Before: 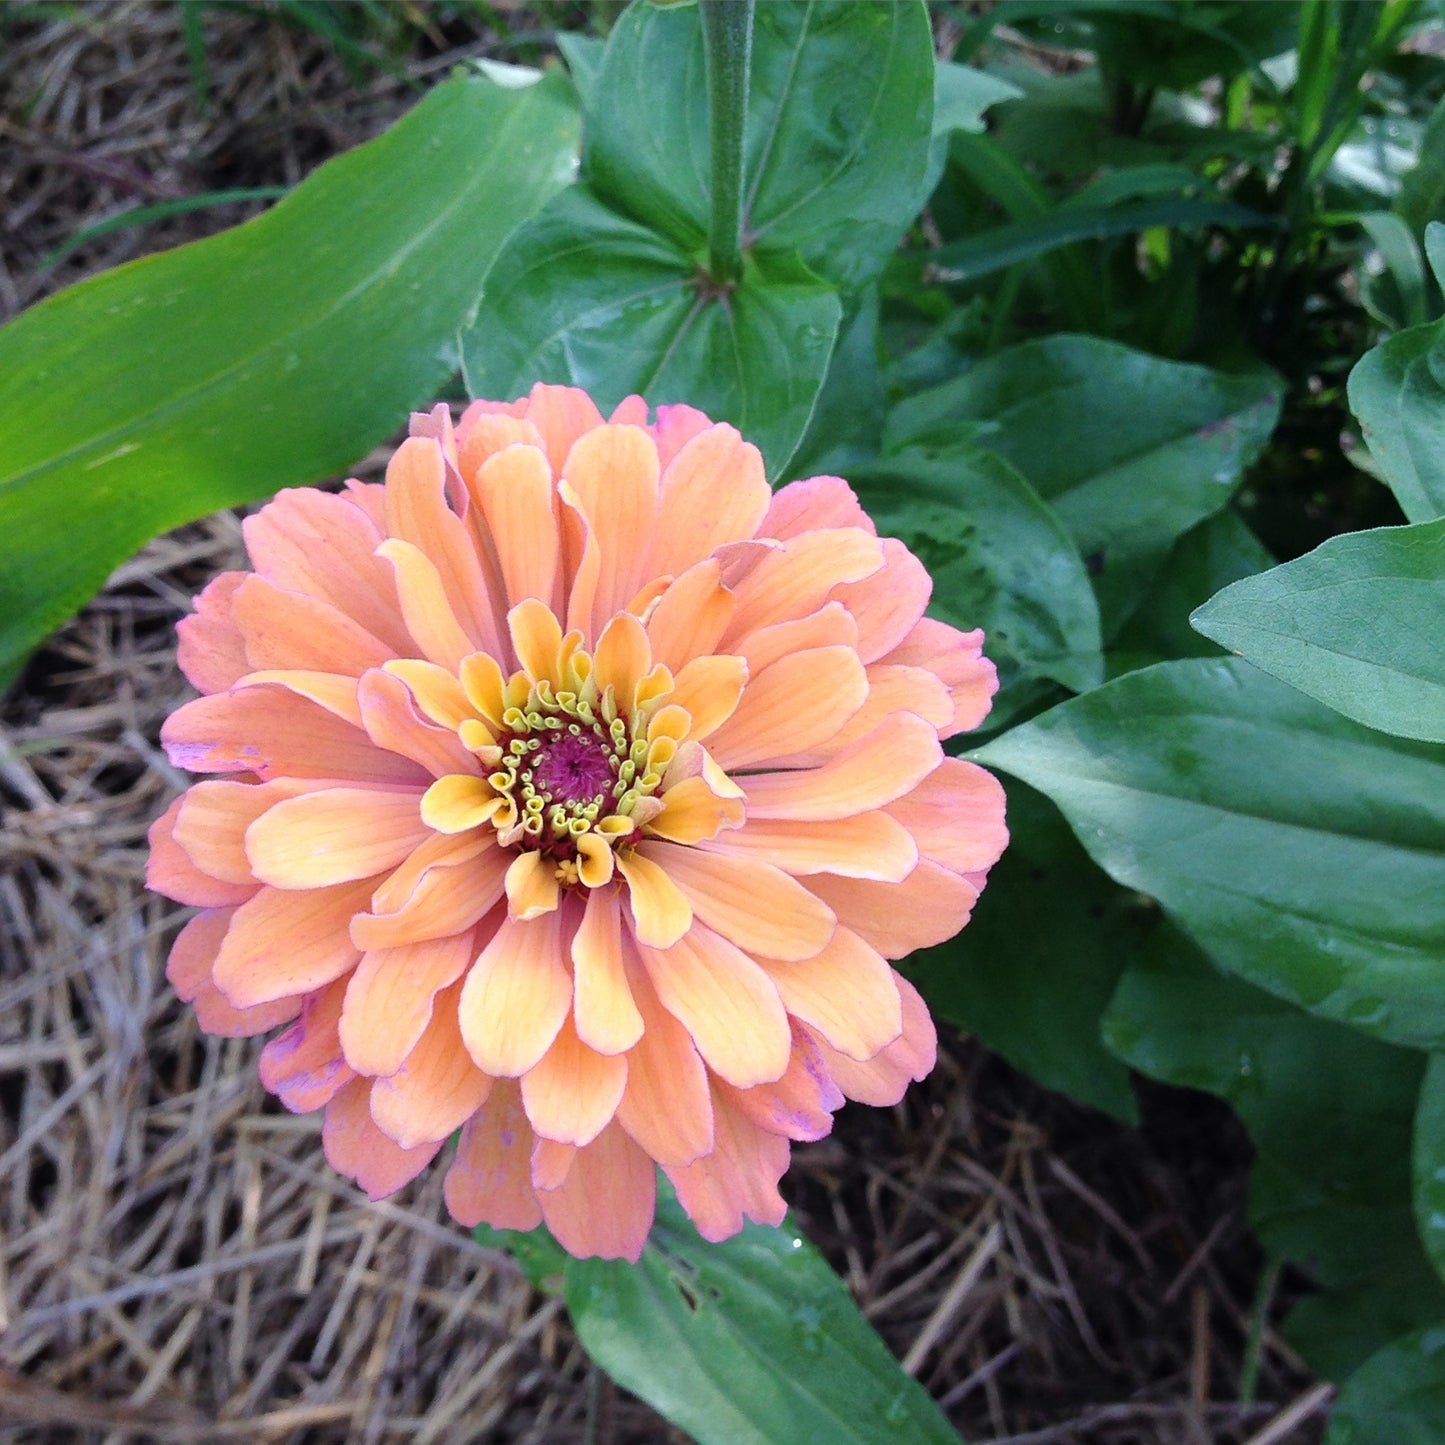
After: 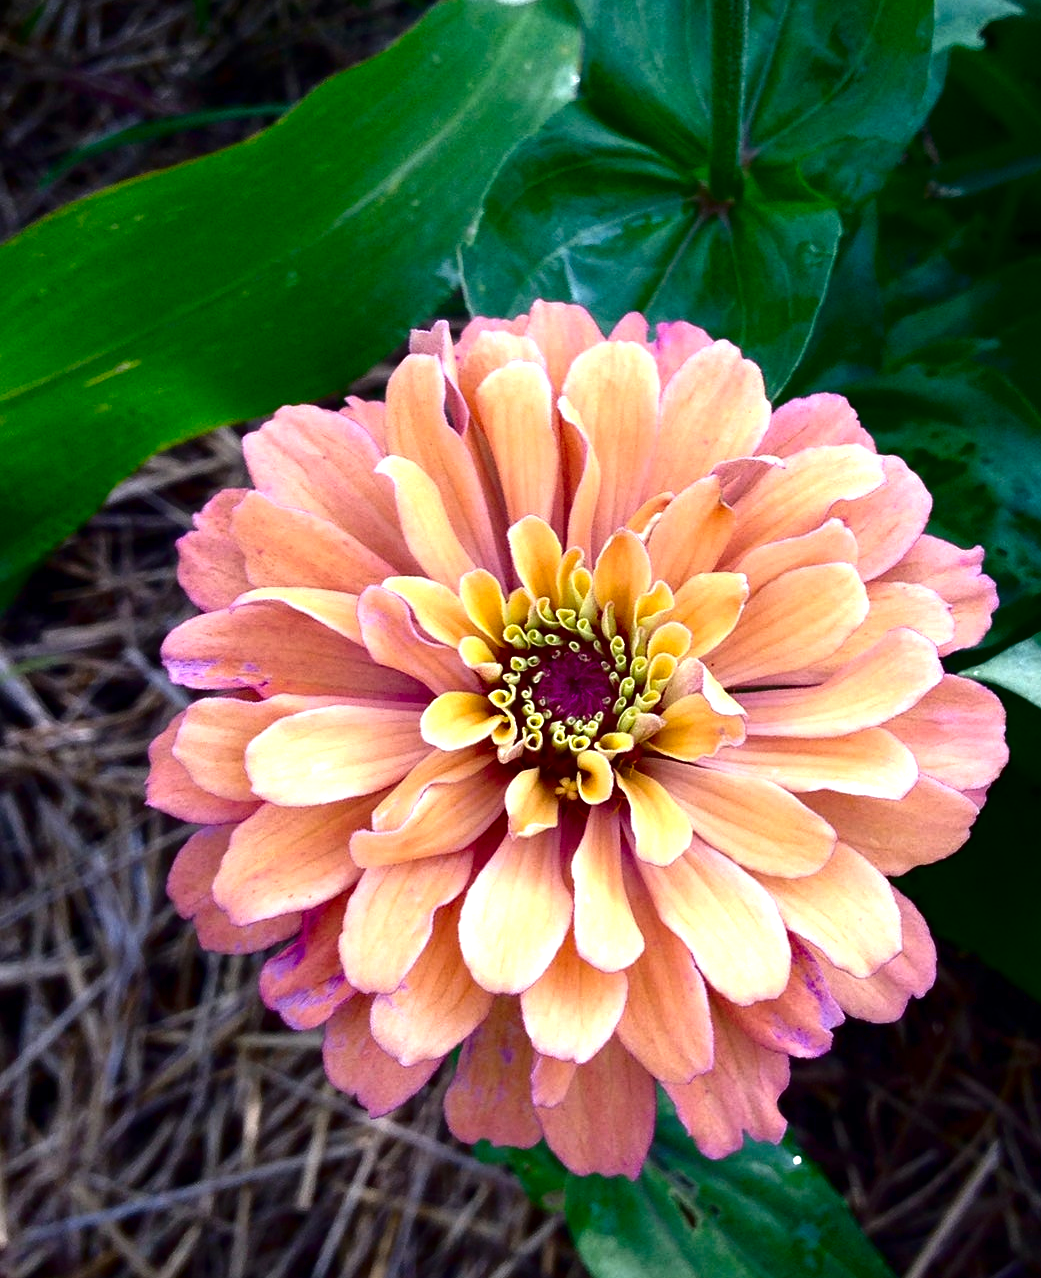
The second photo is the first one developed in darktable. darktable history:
contrast brightness saturation: contrast 0.092, brightness -0.608, saturation 0.171
crop: top 5.786%, right 27.913%, bottom 5.747%
color zones: curves: ch1 [(0, 0.469) (0.01, 0.469) (0.12, 0.446) (0.248, 0.469) (0.5, 0.5) (0.748, 0.5) (0.99, 0.469) (1, 0.469)]
exposure: black level correction 0.001, exposure 0.5 EV, compensate highlight preservation false
